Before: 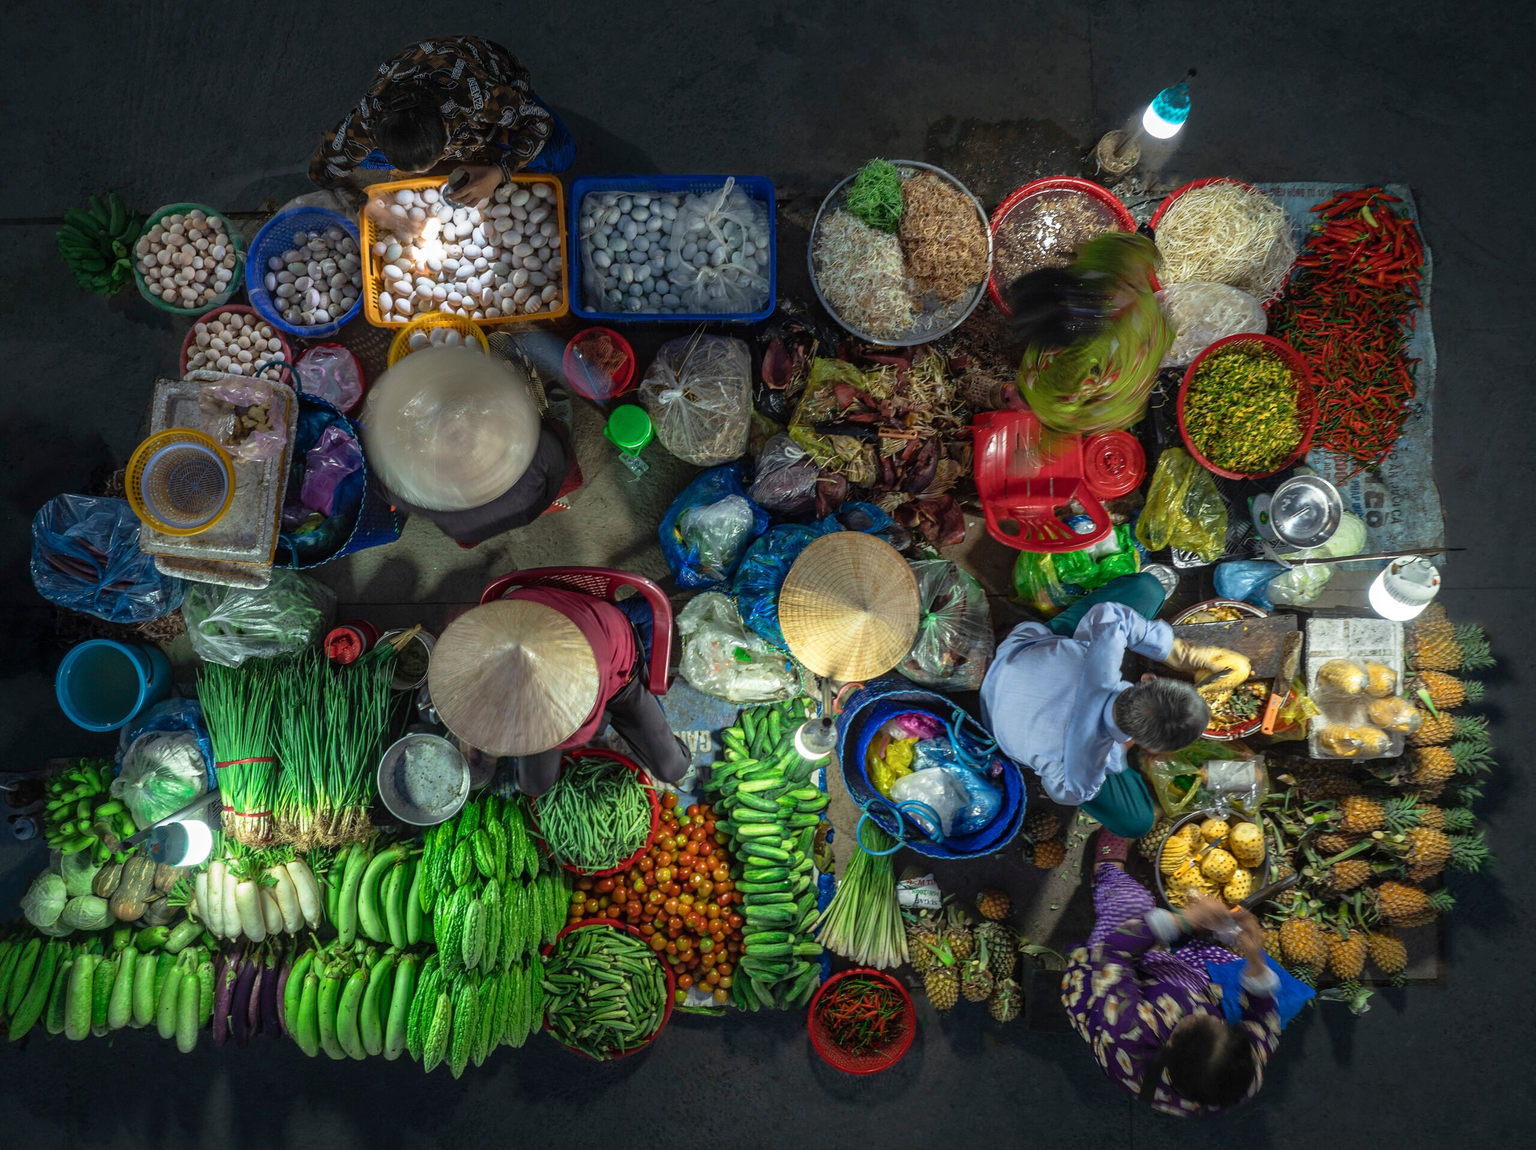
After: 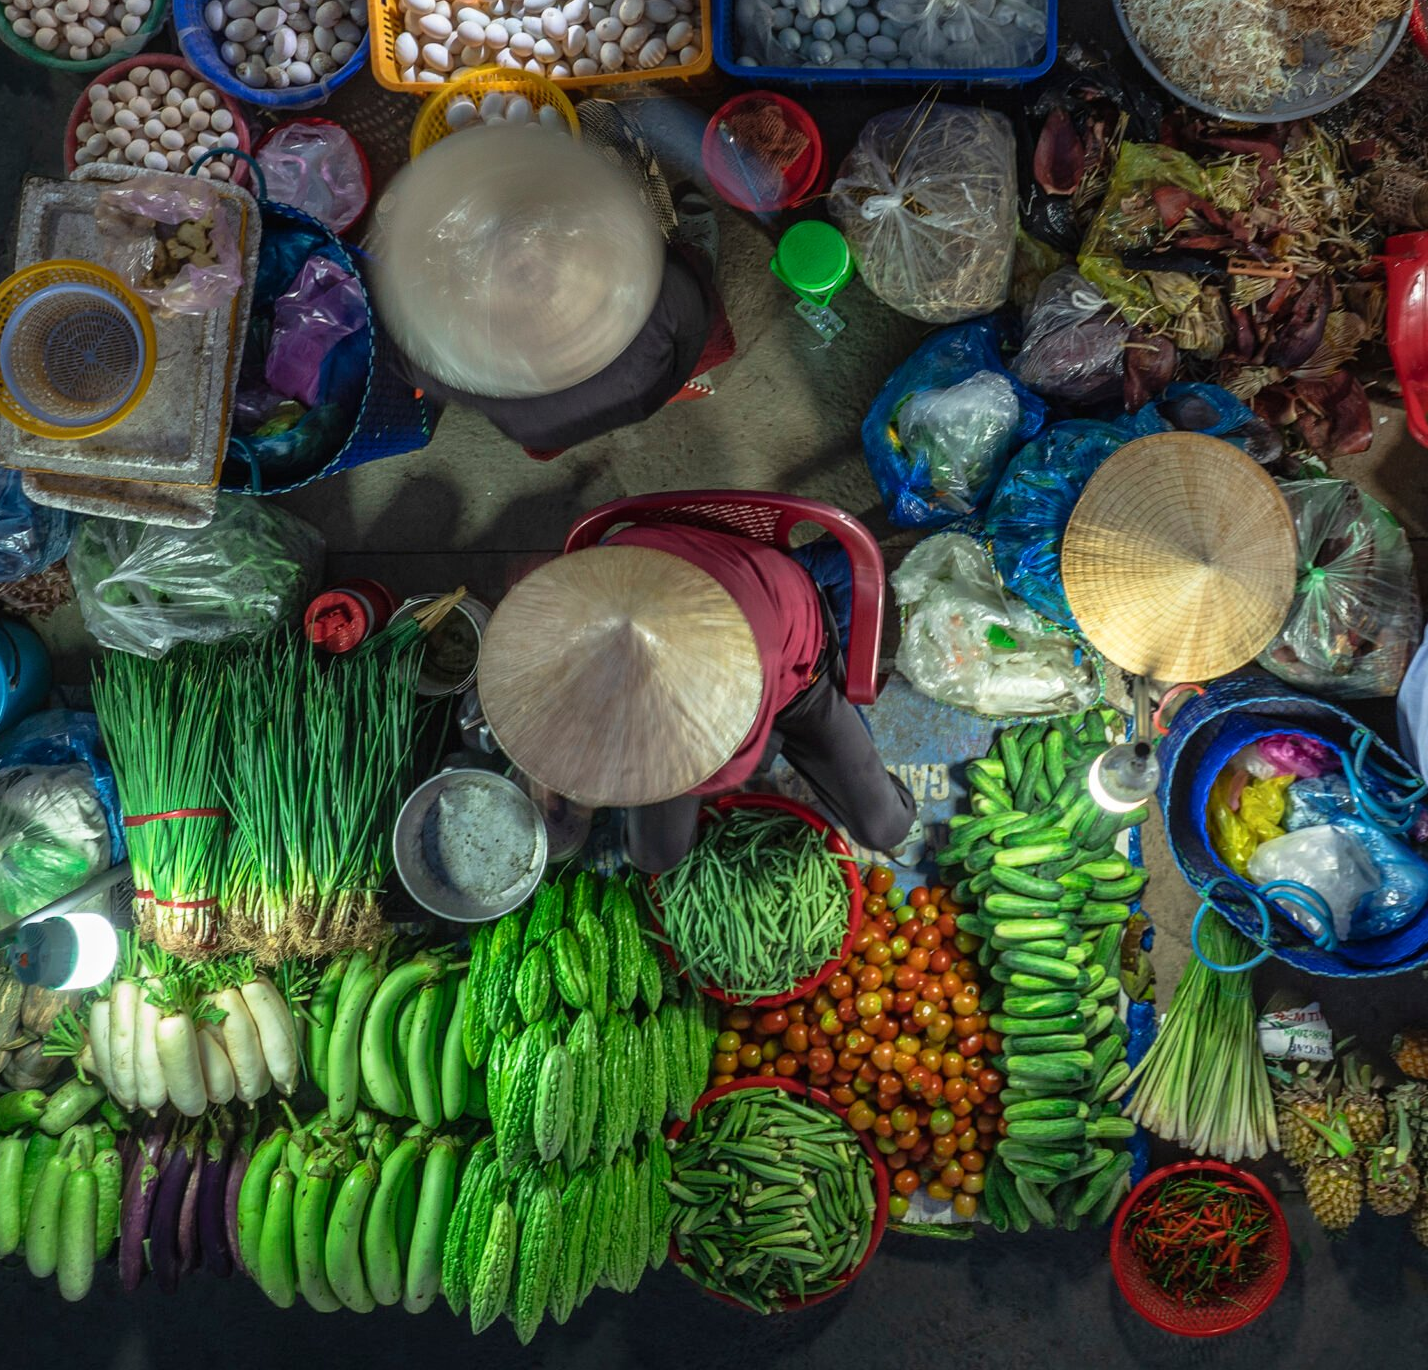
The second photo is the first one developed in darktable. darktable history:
crop: left 9.245%, top 23.713%, right 34.963%, bottom 4.779%
